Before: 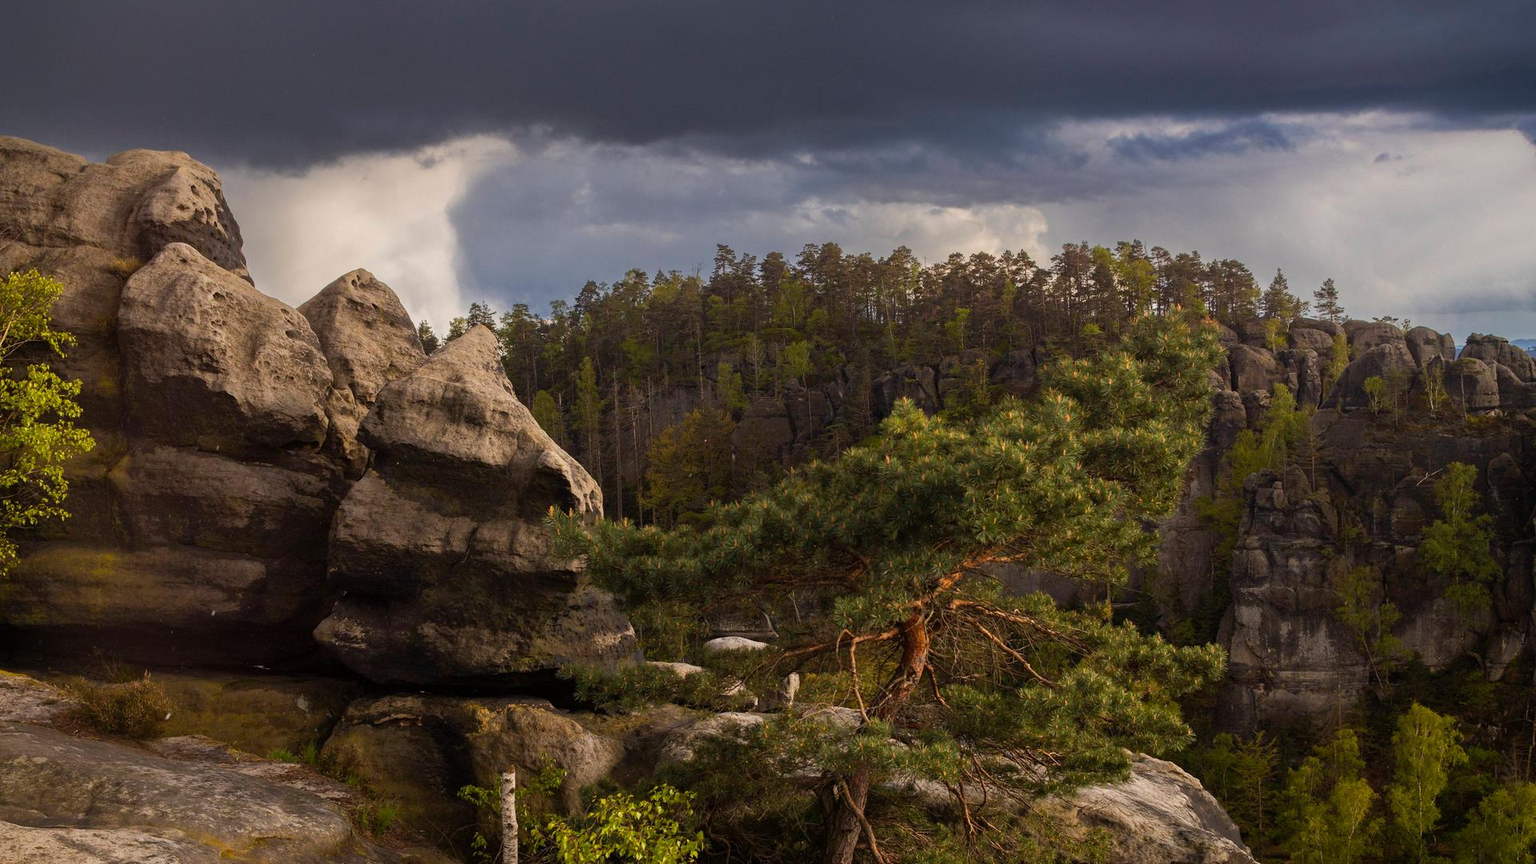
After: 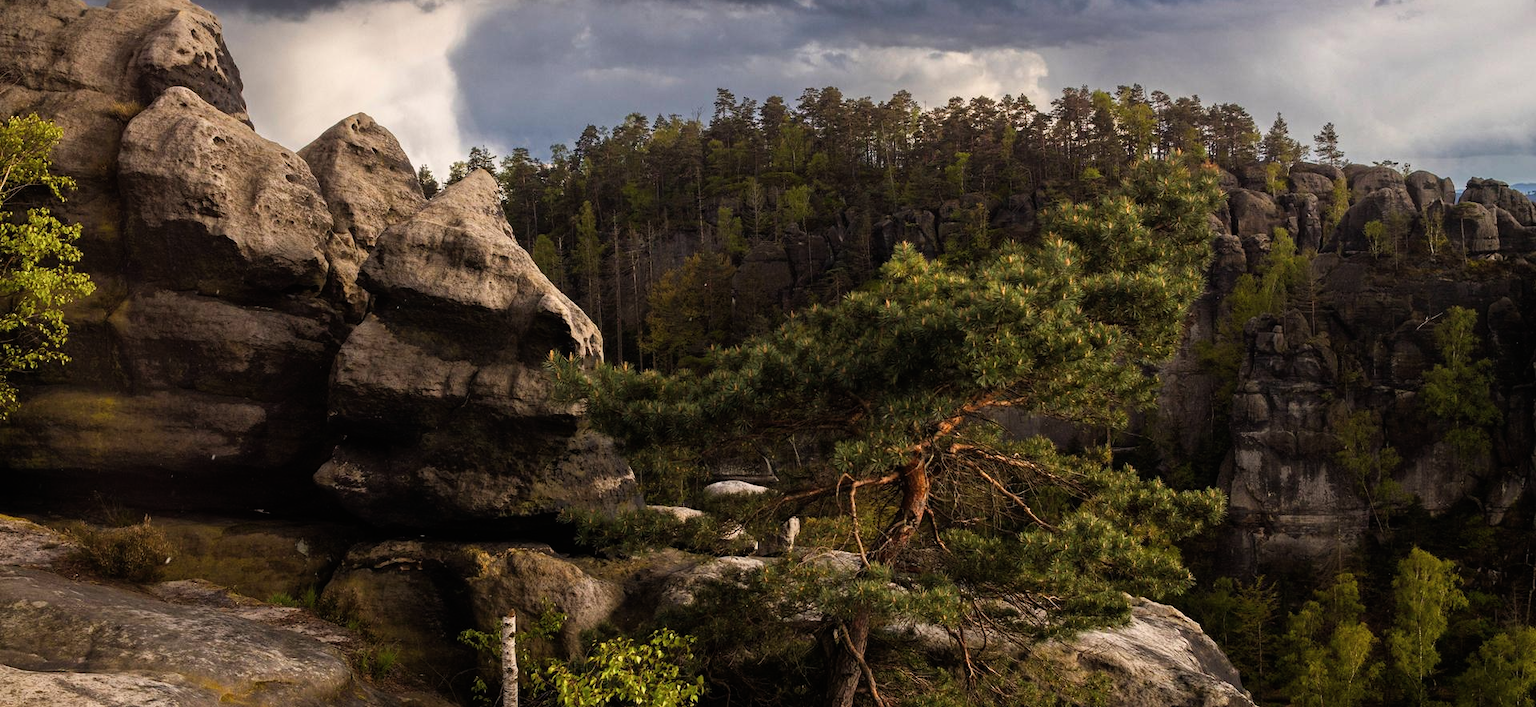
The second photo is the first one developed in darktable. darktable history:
crop and rotate: top 18.135%
filmic rgb: black relative exposure -7.97 EV, white relative exposure 2.45 EV, hardness 6.36
exposure: black level correction -0.003, exposure 0.037 EV, compensate highlight preservation false
